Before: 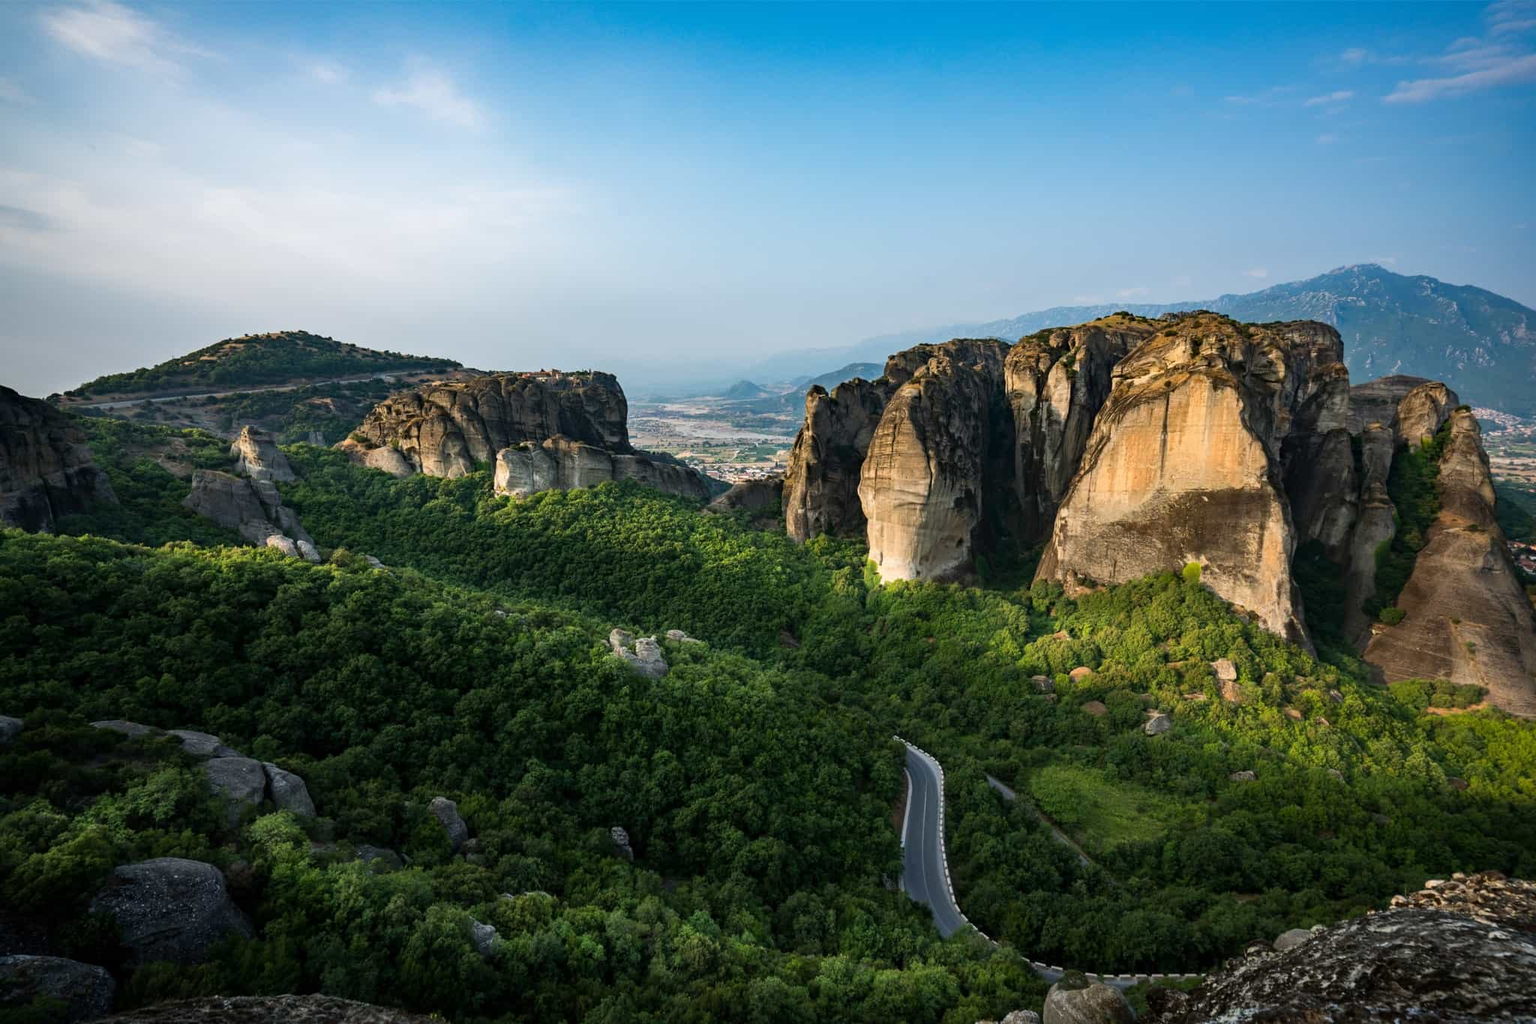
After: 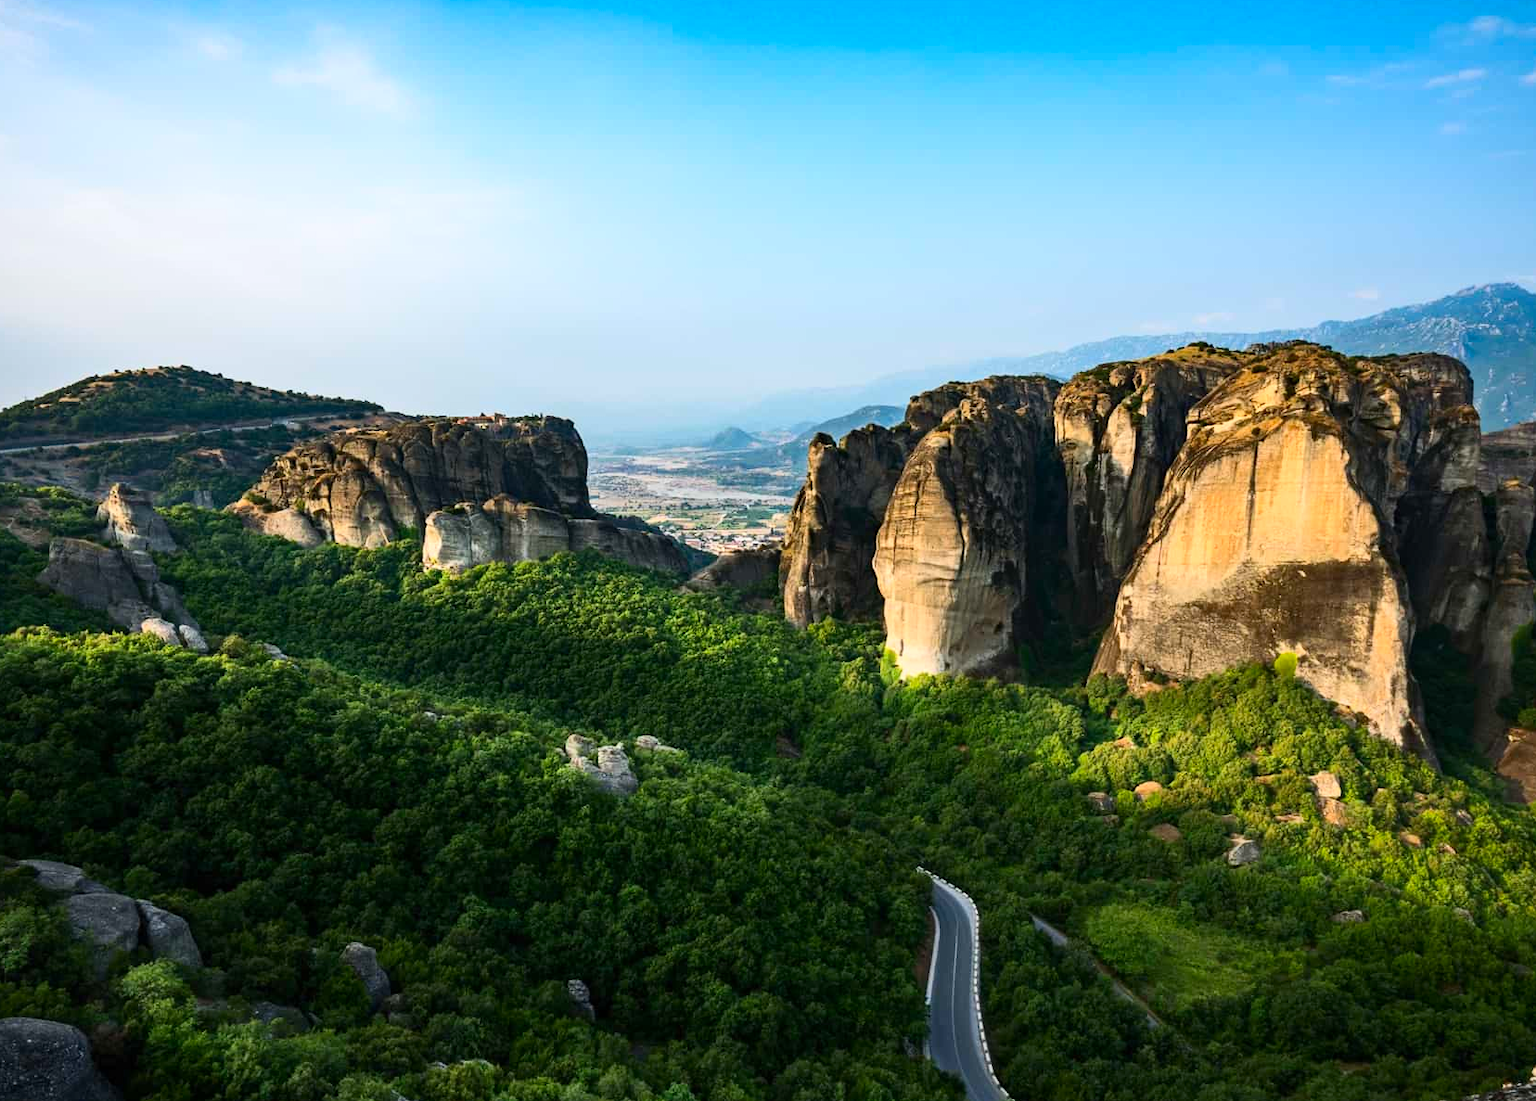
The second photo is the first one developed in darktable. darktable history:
crop: left 9.929%, top 3.475%, right 9.188%, bottom 9.529%
contrast brightness saturation: contrast 0.23, brightness 0.1, saturation 0.29
